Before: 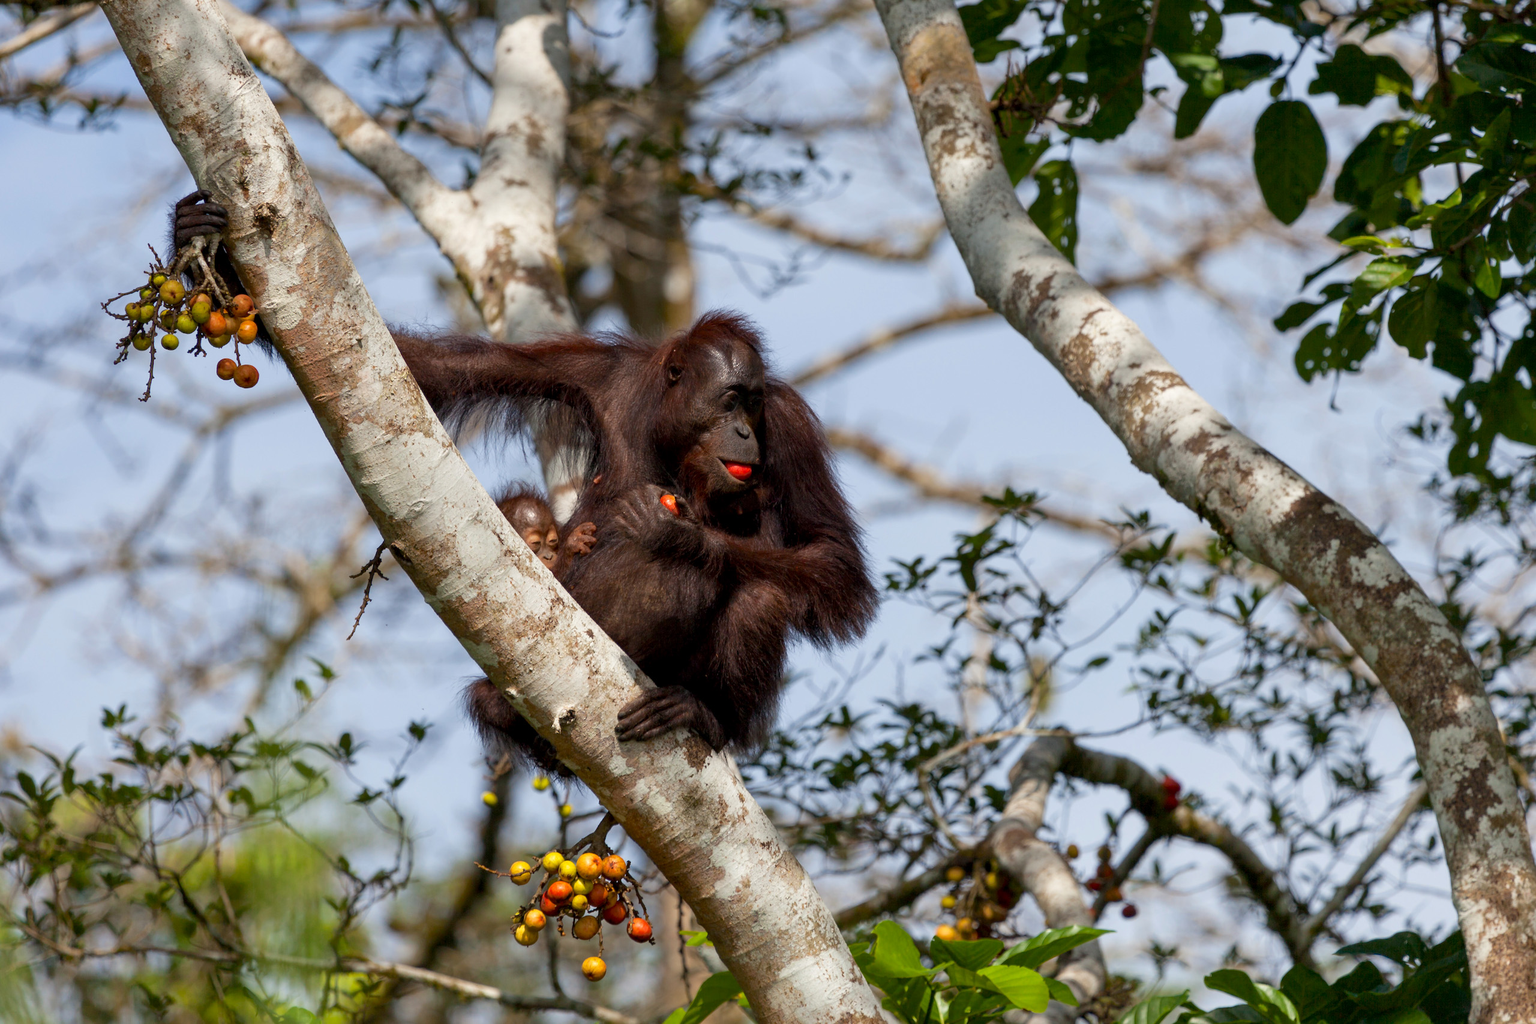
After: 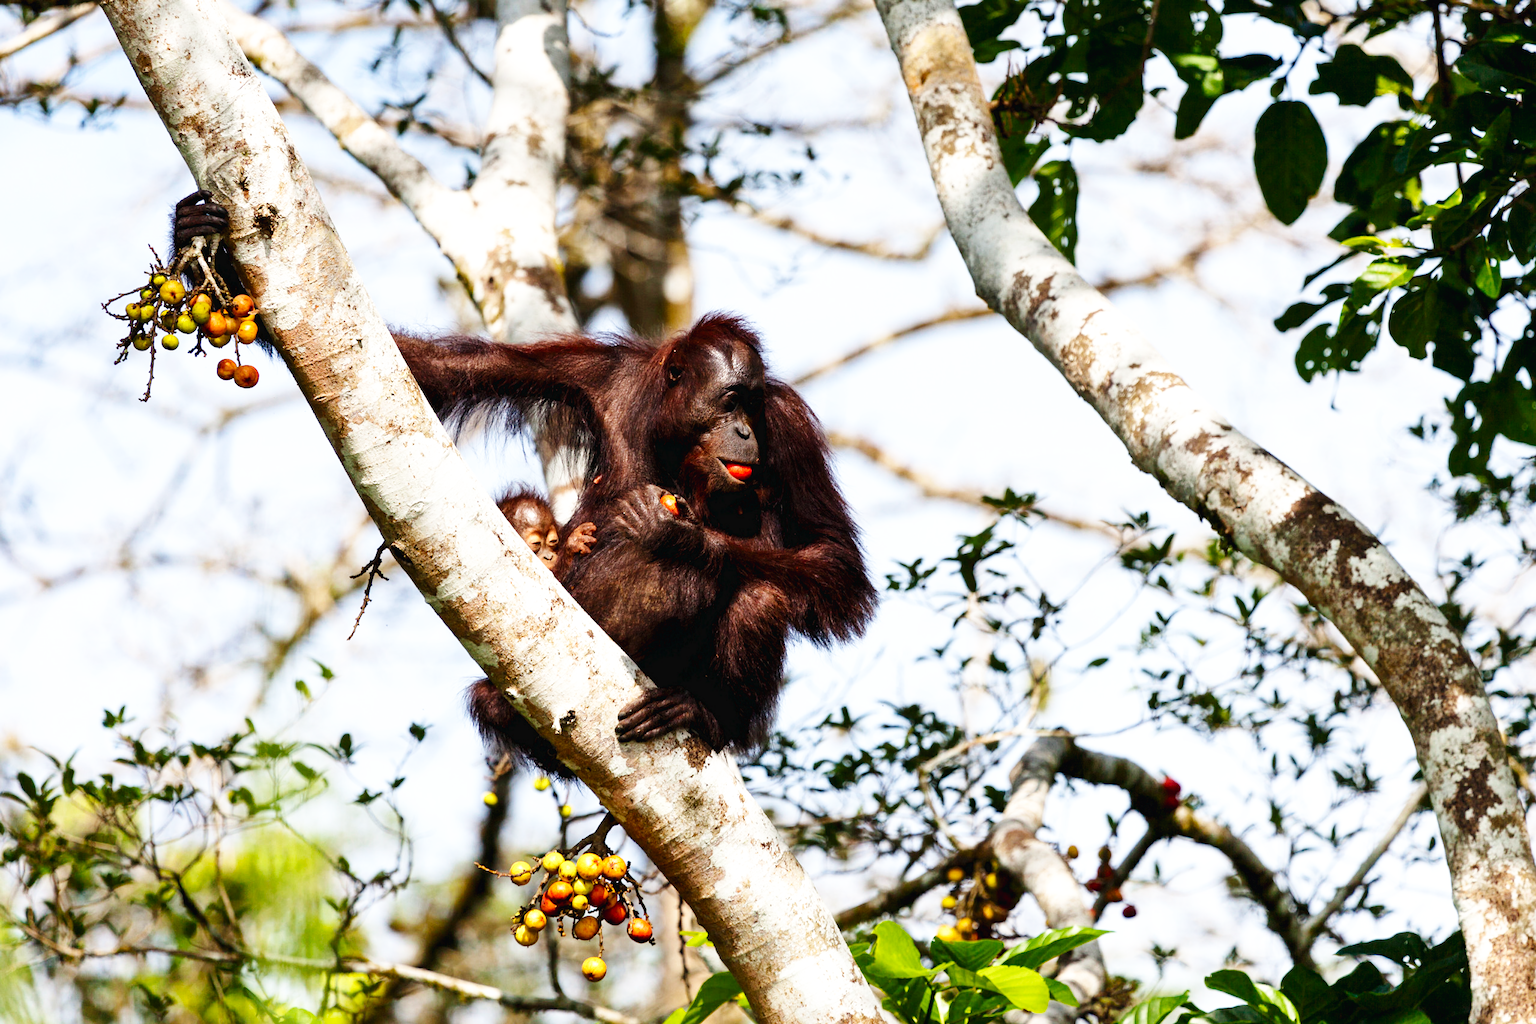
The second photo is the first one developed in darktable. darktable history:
tone equalizer: -8 EV -0.4 EV, -7 EV -0.374 EV, -6 EV -0.368 EV, -5 EV -0.197 EV, -3 EV 0.205 EV, -2 EV 0.349 EV, -1 EV 0.394 EV, +0 EV 0.439 EV, edges refinement/feathering 500, mask exposure compensation -1.57 EV, preserve details no
base curve: curves: ch0 [(0, 0.003) (0.001, 0.002) (0.006, 0.004) (0.02, 0.022) (0.048, 0.086) (0.094, 0.234) (0.162, 0.431) (0.258, 0.629) (0.385, 0.8) (0.548, 0.918) (0.751, 0.988) (1, 1)], preserve colors none
